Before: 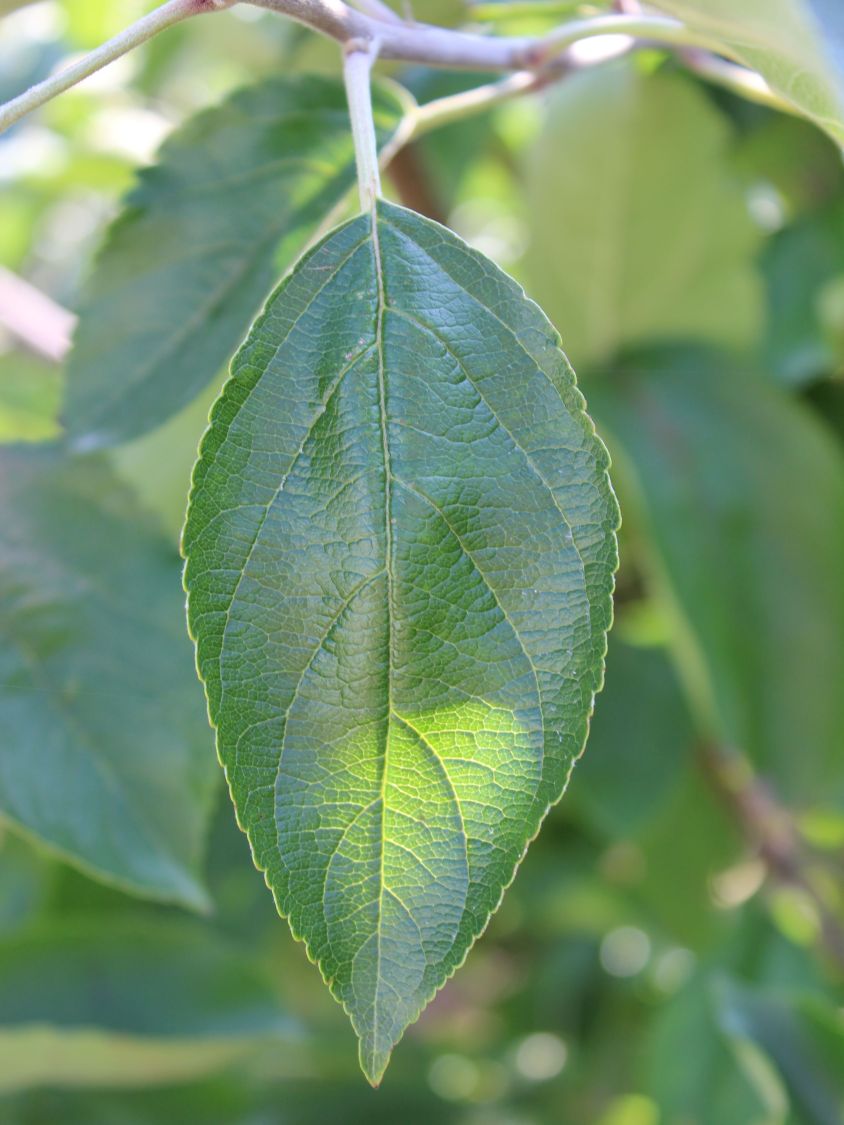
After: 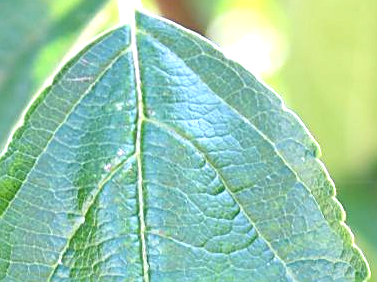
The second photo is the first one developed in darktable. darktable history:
sharpen: on, module defaults
crop: left 28.64%, top 16.832%, right 26.637%, bottom 58.055%
haze removal: compatibility mode true, adaptive false
exposure: black level correction 0, exposure 1.1 EV, compensate exposure bias true, compensate highlight preservation false
